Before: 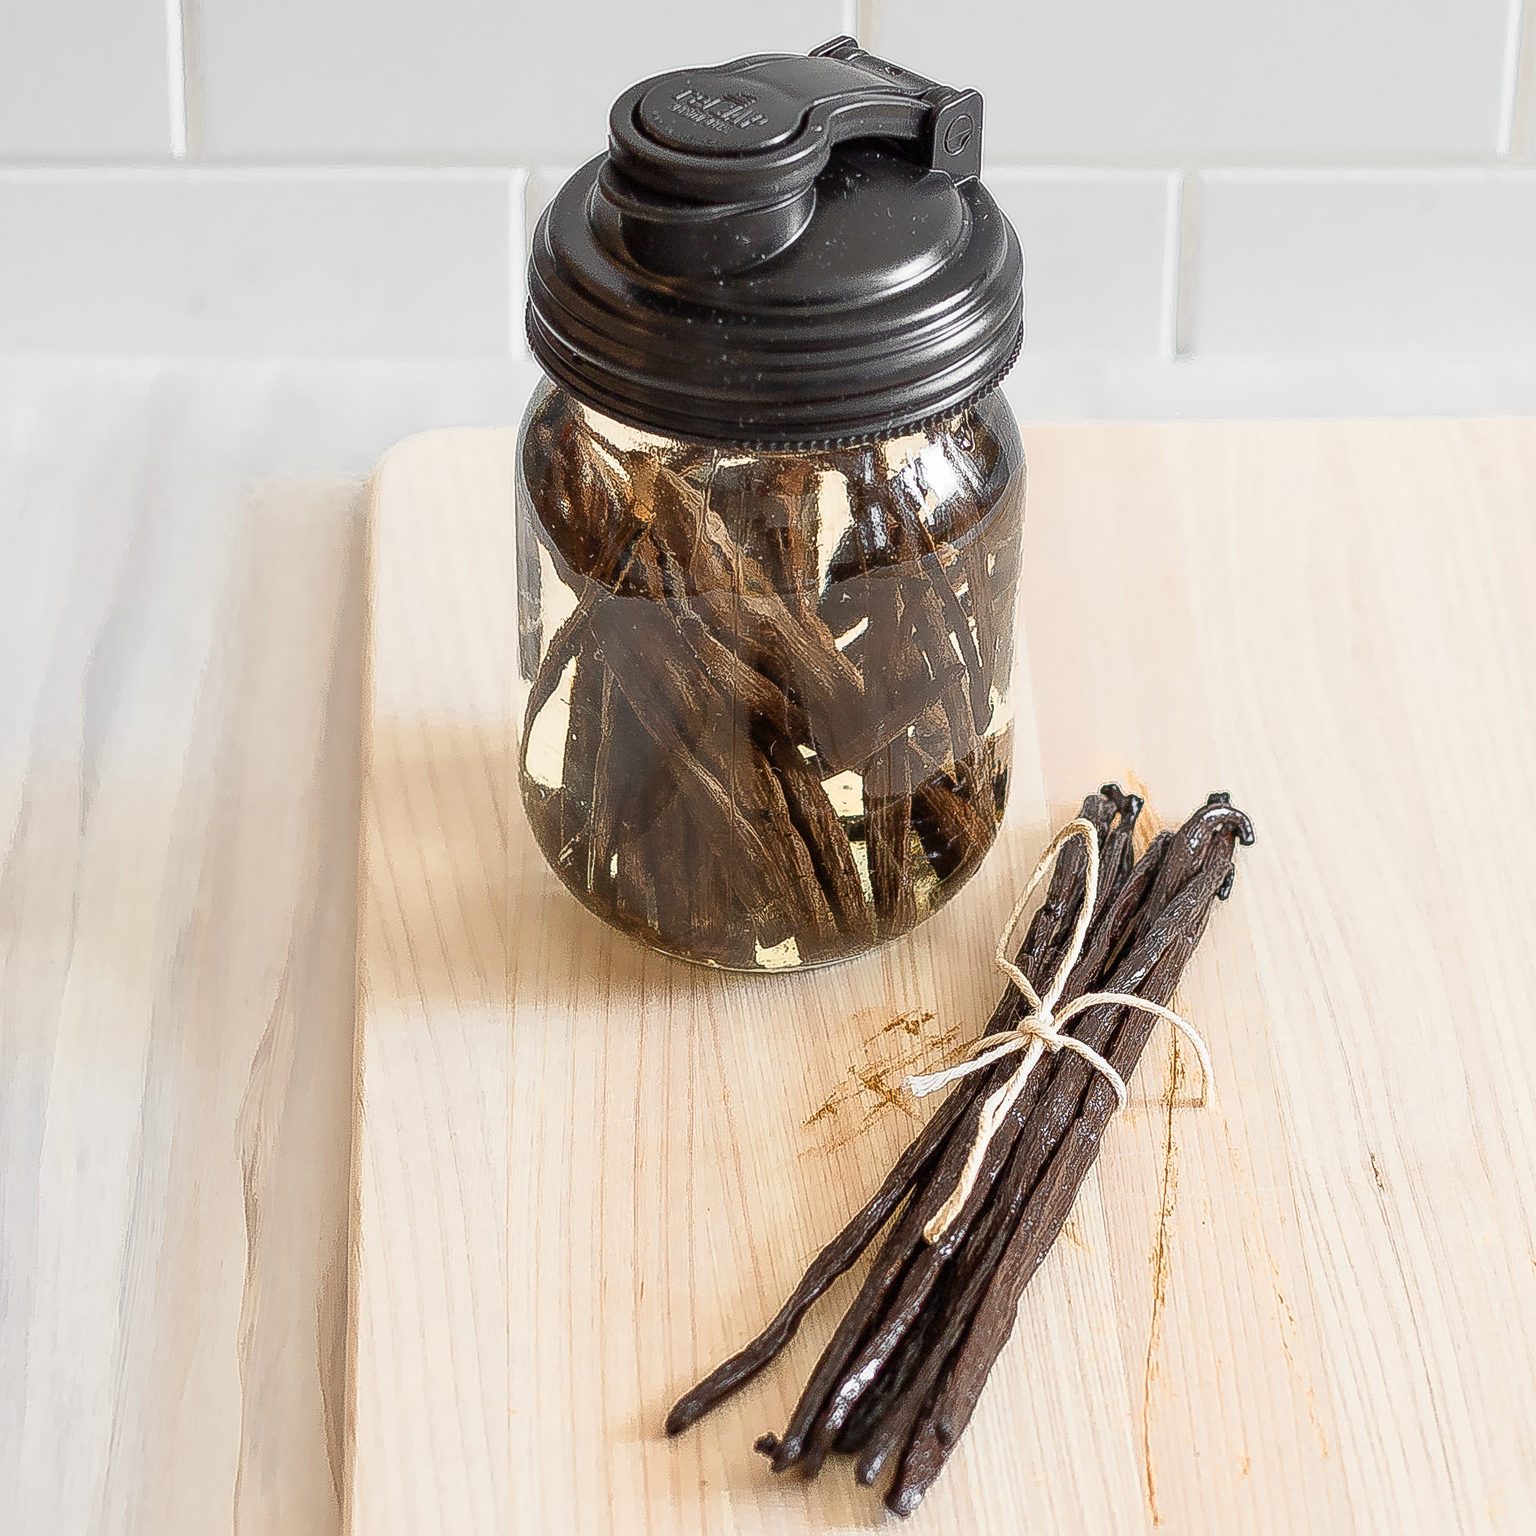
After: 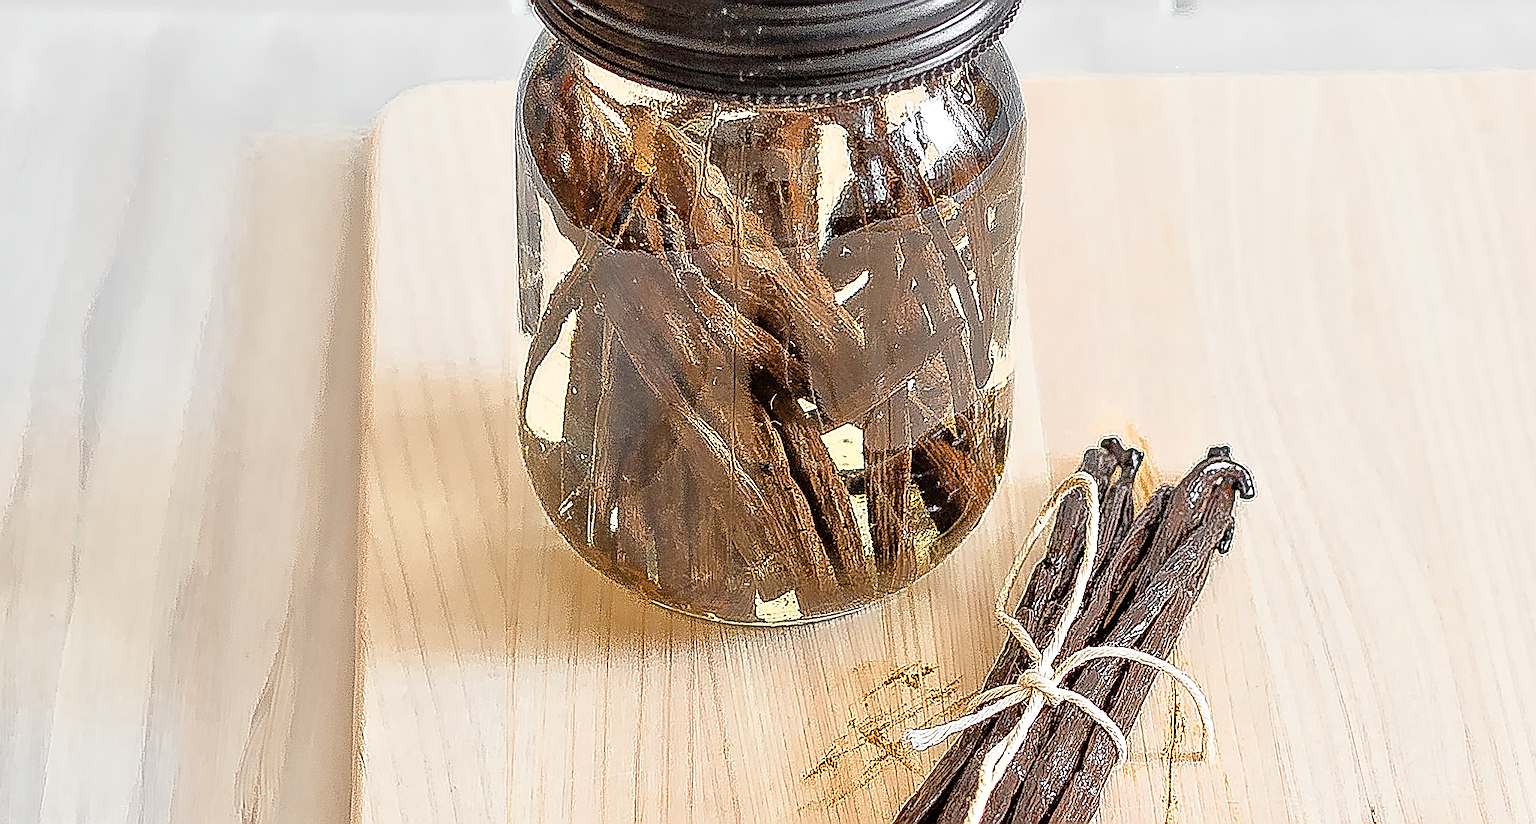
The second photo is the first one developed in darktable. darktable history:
crop and rotate: top 22.562%, bottom 23.753%
sharpen: radius 1.349, amount 1.261, threshold 0.64
haze removal: strength 0.43, compatibility mode true, adaptive false
tone equalizer: -7 EV 0.141 EV, -6 EV 0.617 EV, -5 EV 1.12 EV, -4 EV 1.34 EV, -3 EV 1.18 EV, -2 EV 0.6 EV, -1 EV 0.168 EV, mask exposure compensation -0.515 EV
